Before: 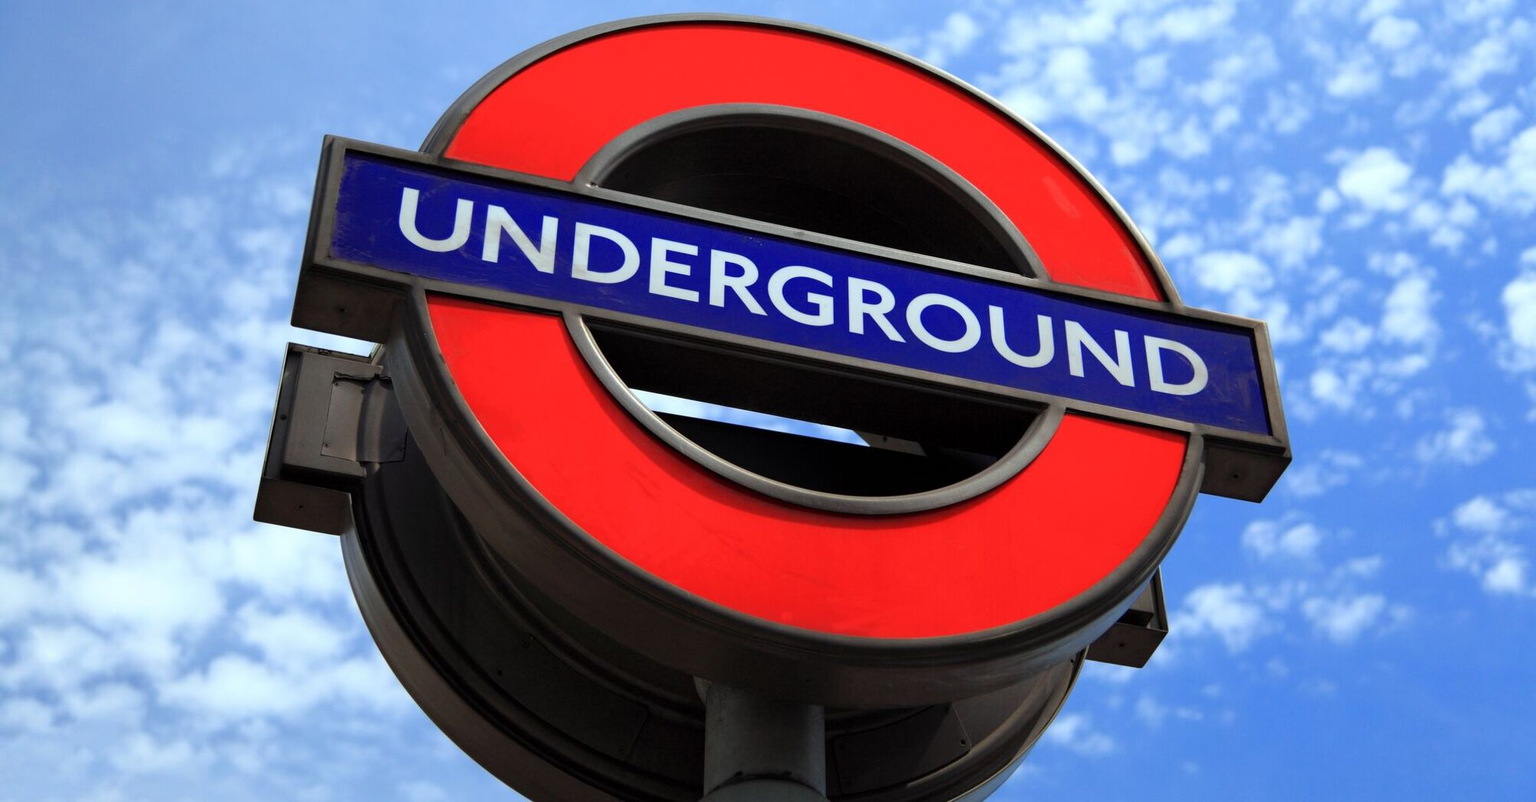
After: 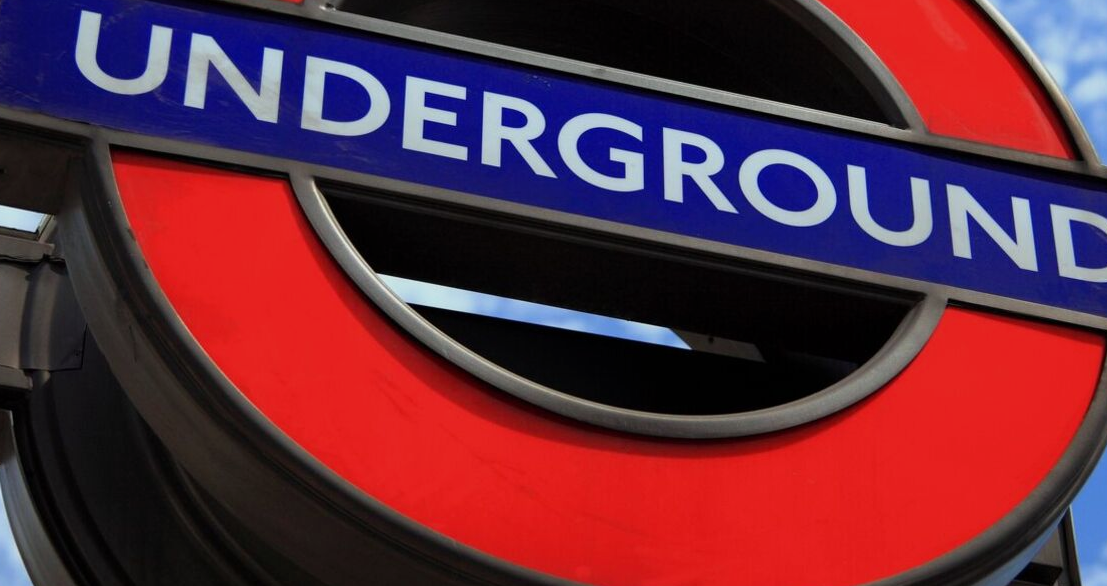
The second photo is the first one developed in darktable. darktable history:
crop and rotate: left 22.267%, top 22.434%, right 22.624%, bottom 21.702%
exposure: exposure -0.329 EV, compensate exposure bias true, compensate highlight preservation false
